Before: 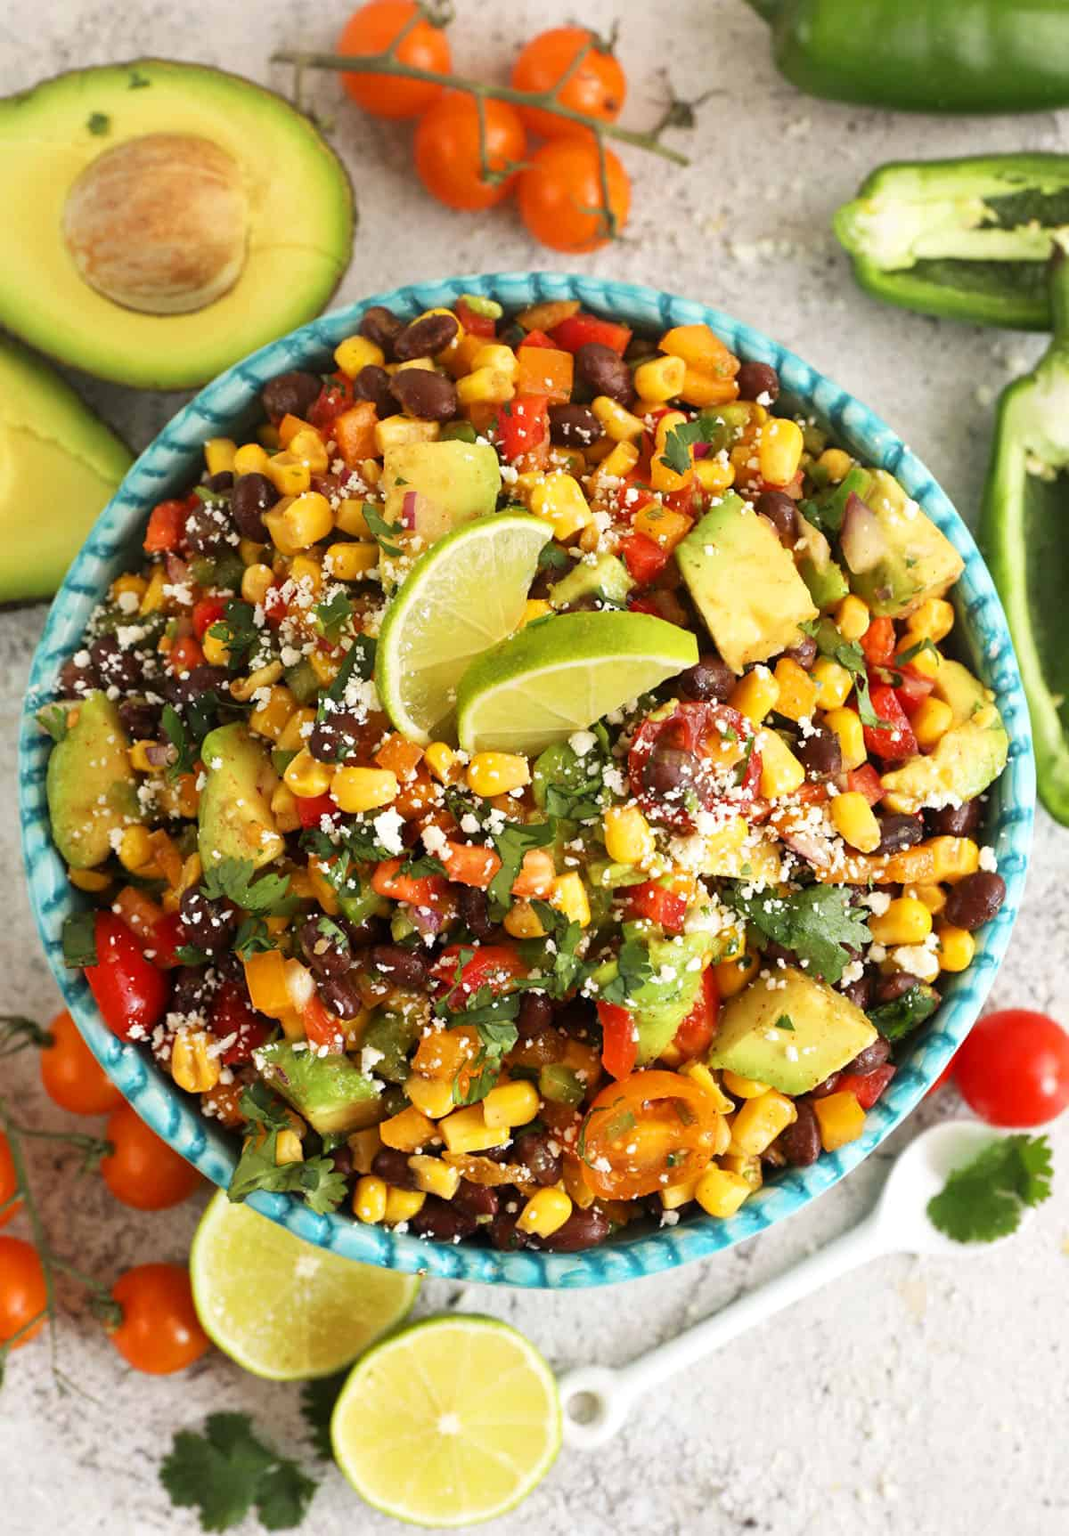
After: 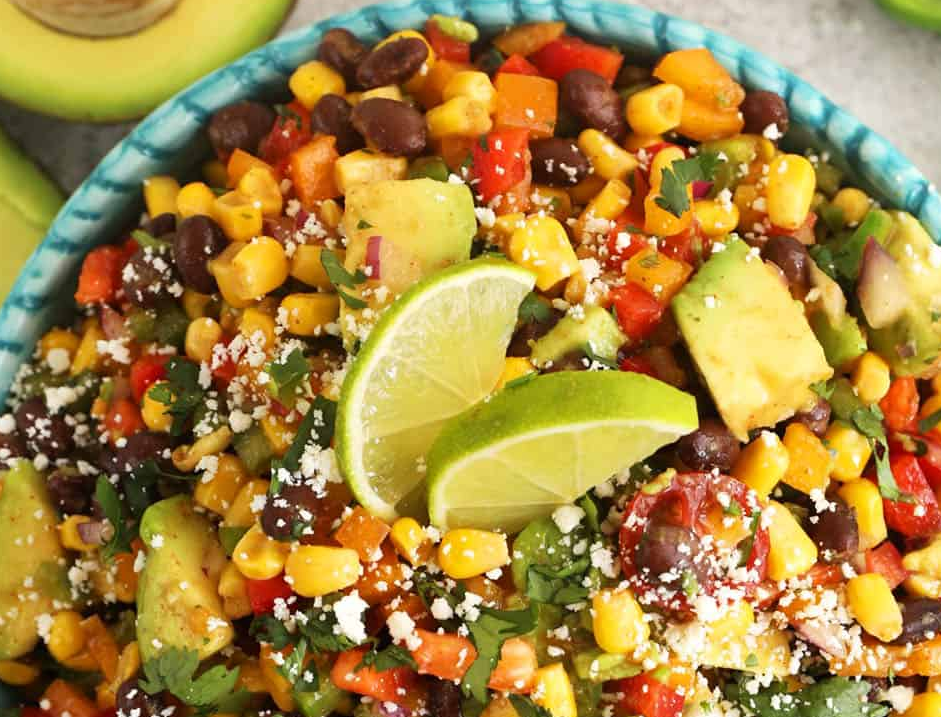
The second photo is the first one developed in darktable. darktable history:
crop: left 7.224%, top 18.368%, right 14.325%, bottom 40.024%
